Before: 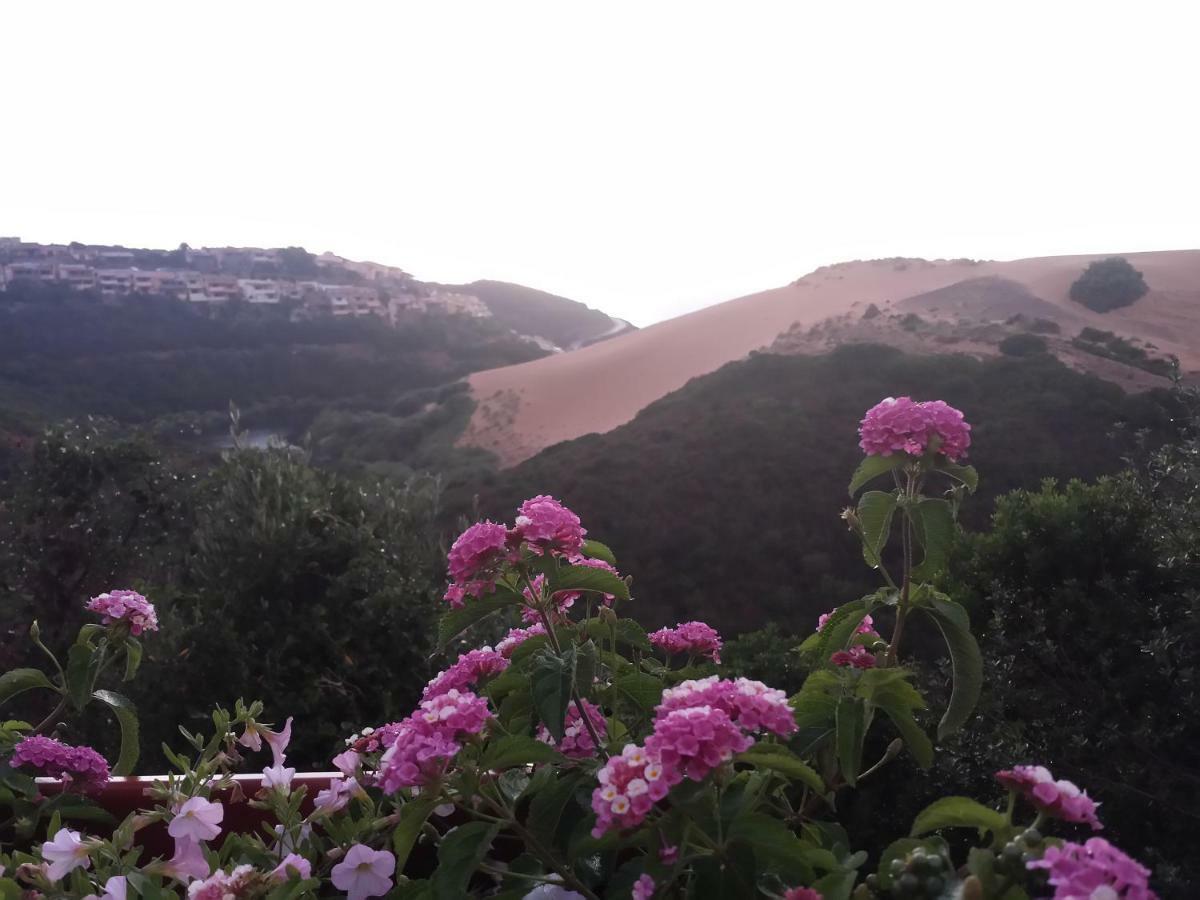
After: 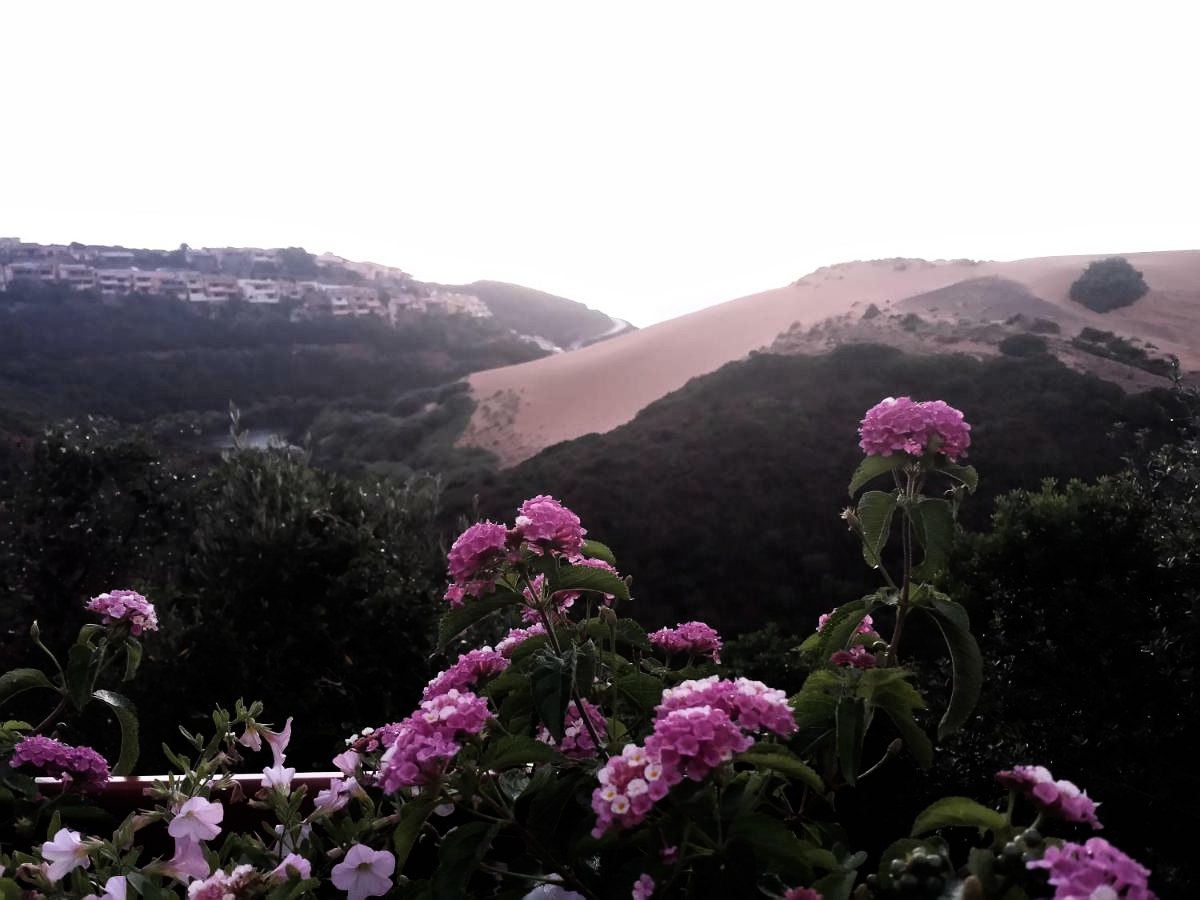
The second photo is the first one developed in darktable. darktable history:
filmic rgb: black relative exposure -6.42 EV, white relative exposure 2.42 EV, threshold 5.95 EV, target white luminance 99.861%, hardness 5.3, latitude 0.956%, contrast 1.419, highlights saturation mix 1.8%, enable highlight reconstruction true
